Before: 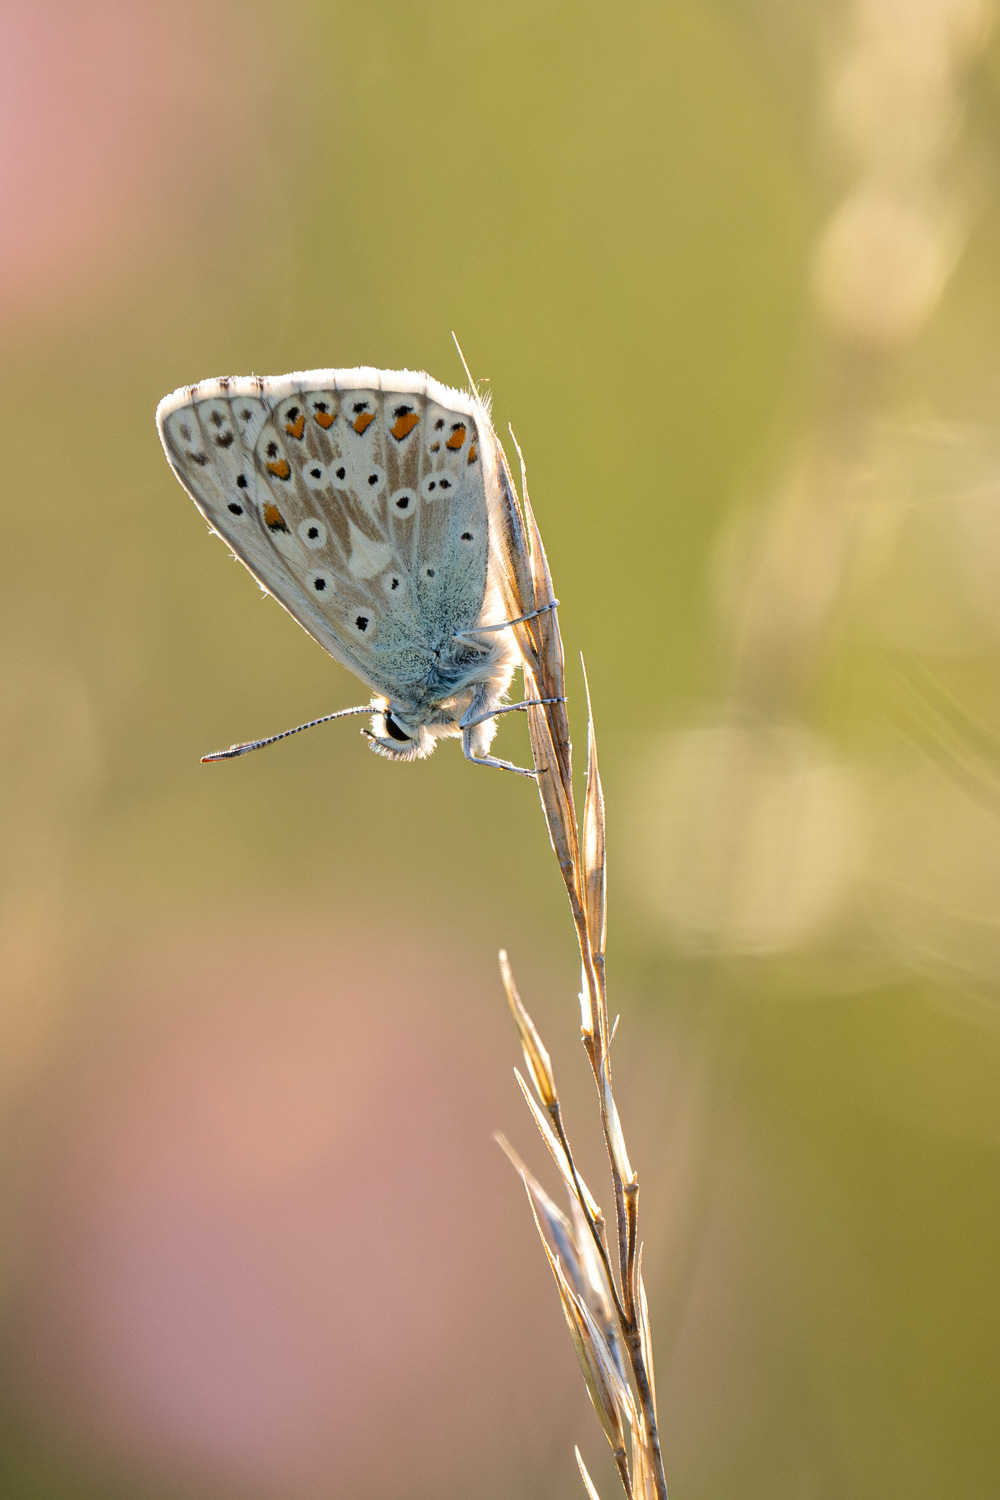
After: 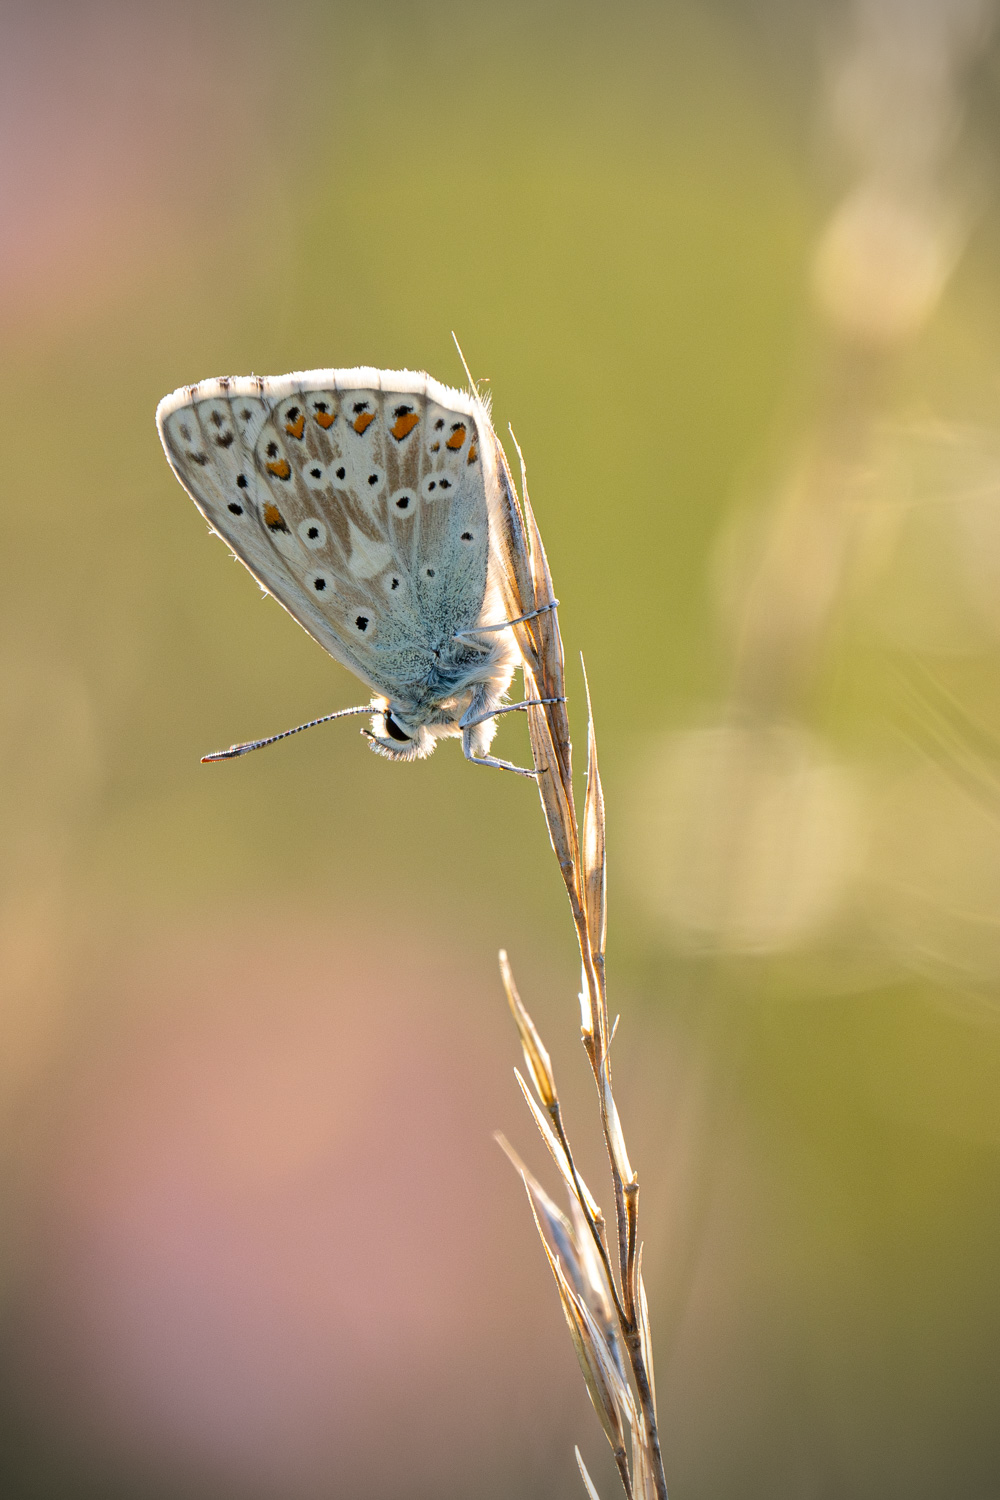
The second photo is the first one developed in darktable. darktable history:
vignetting: fall-off start 88.81%, fall-off radius 44.34%, width/height ratio 1.153
